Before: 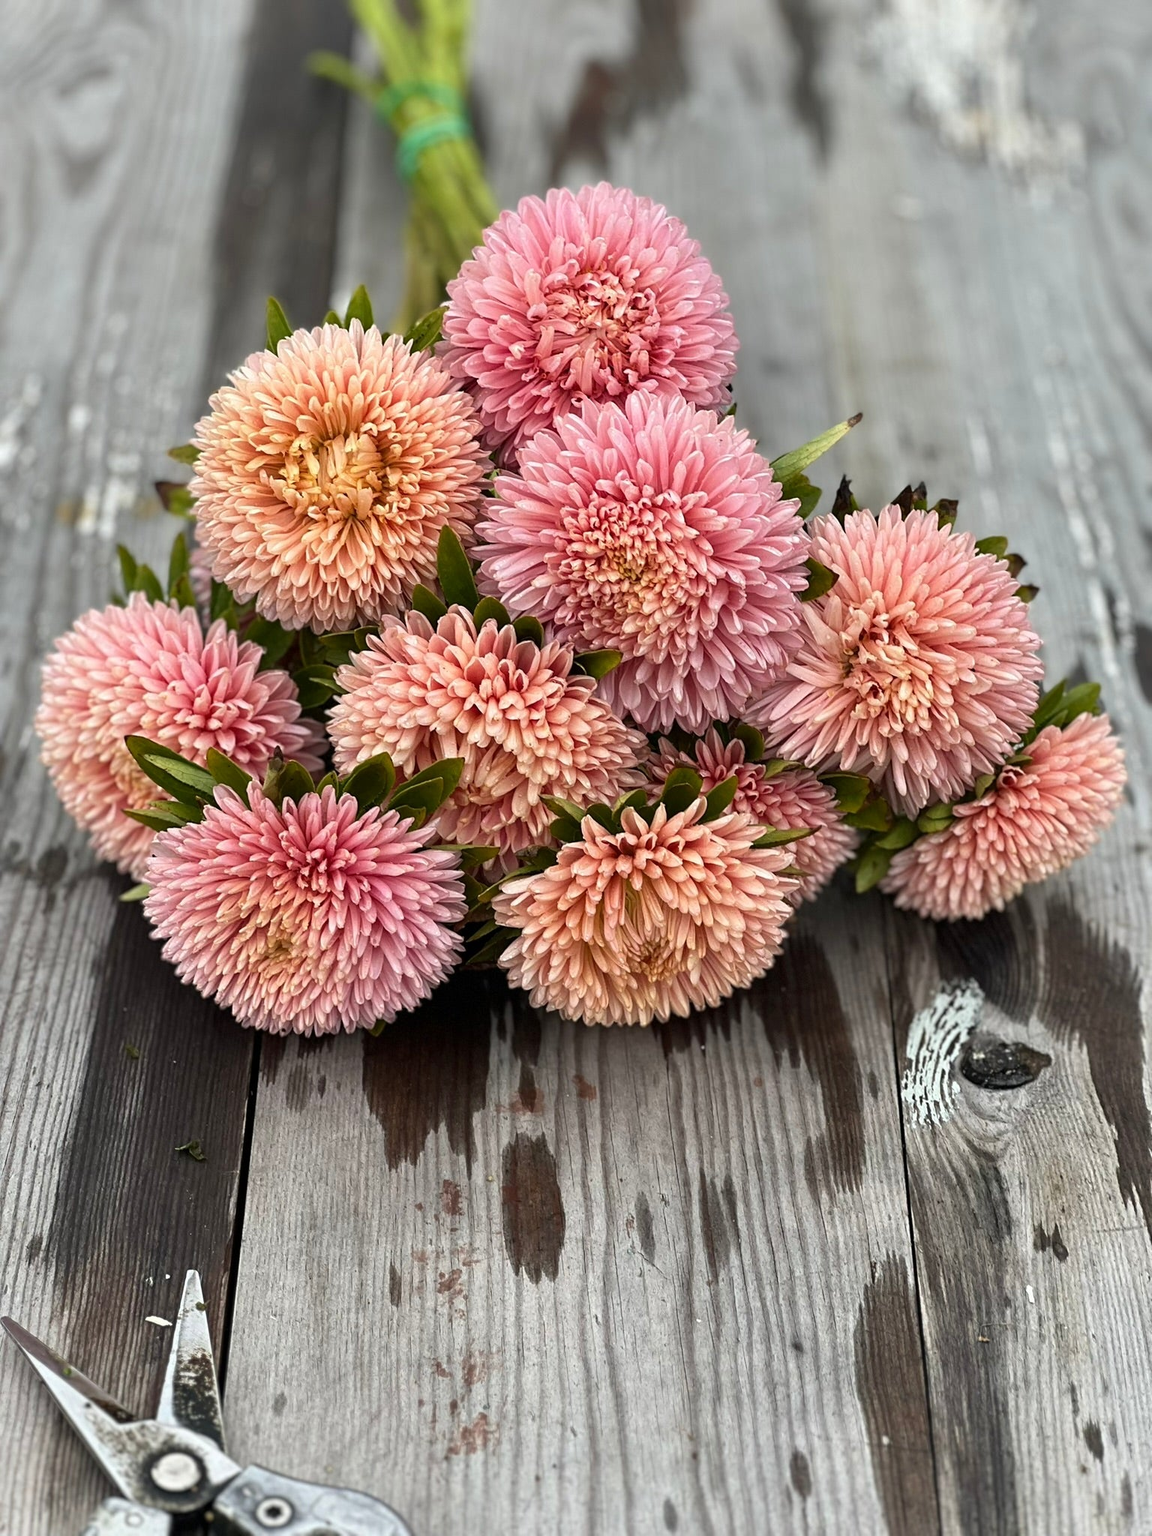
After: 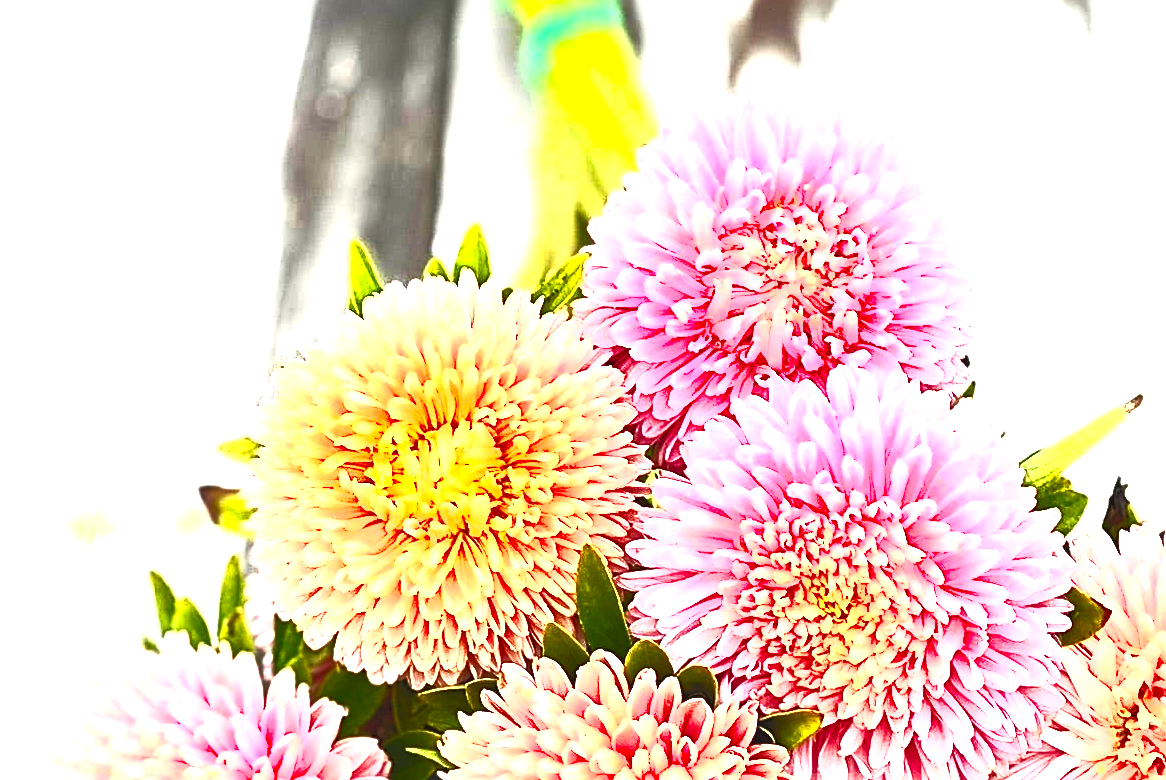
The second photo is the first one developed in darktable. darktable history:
tone curve: curves: ch0 [(0, 0.081) (0.483, 0.453) (0.881, 0.992)], color space Lab, independent channels, preserve colors none
exposure: black level correction 0, exposure 0.499 EV, compensate exposure bias true, compensate highlight preservation false
crop: left 0.519%, top 7.637%, right 23.563%, bottom 54.233%
tone equalizer: -8 EV -0.423 EV, -7 EV -0.36 EV, -6 EV -0.307 EV, -5 EV -0.196 EV, -3 EV 0.25 EV, -2 EV 0.347 EV, -1 EV 0.405 EV, +0 EV 0.407 EV, mask exposure compensation -0.488 EV
contrast brightness saturation: contrast 0.99, brightness 0.996, saturation 0.987
sharpen: radius 2.774
